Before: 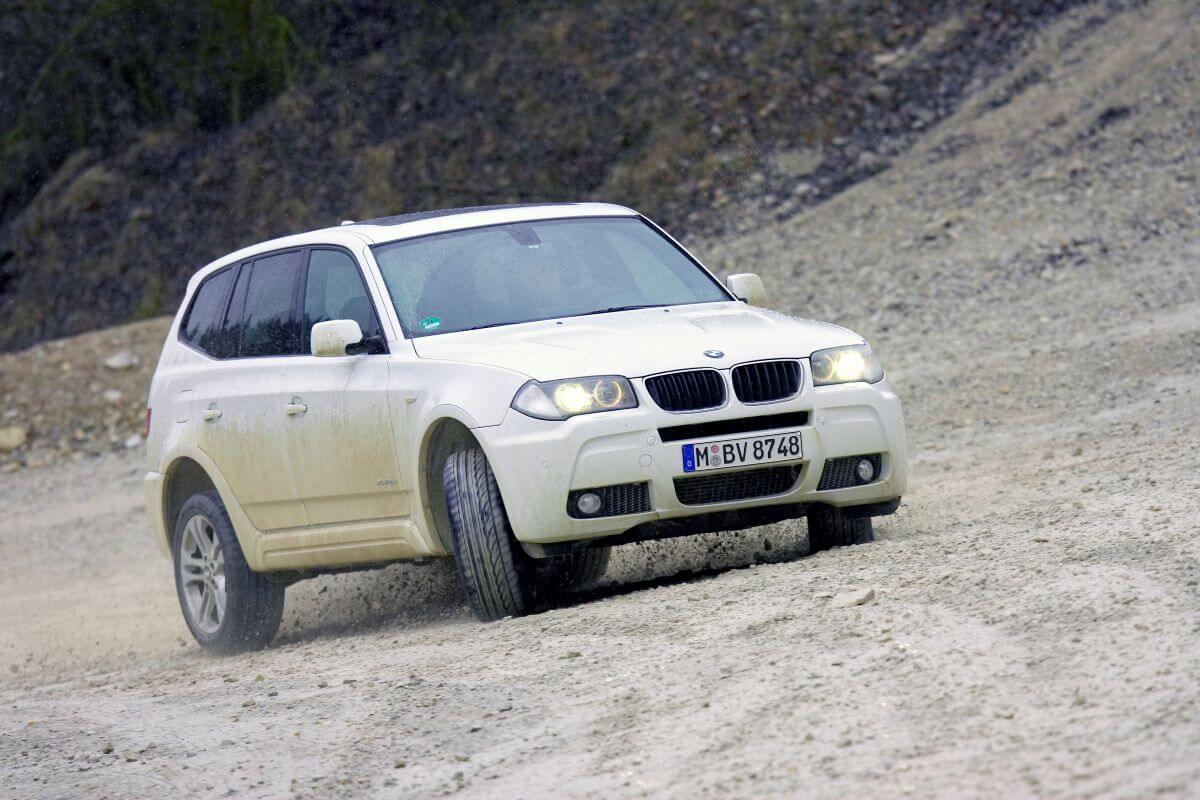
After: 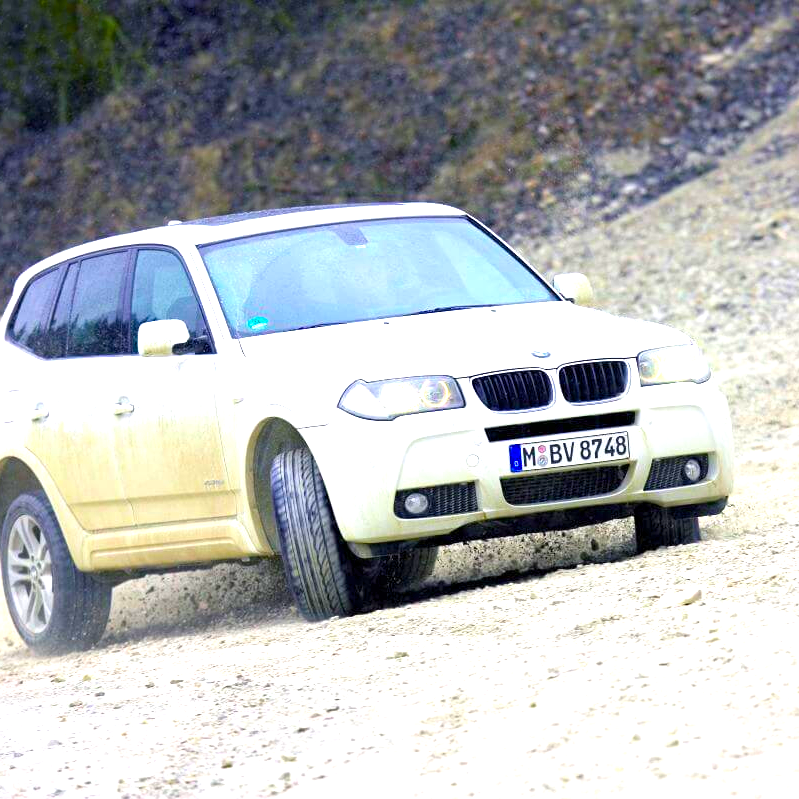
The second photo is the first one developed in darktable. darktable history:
color balance rgb: linear chroma grading › global chroma 15%, perceptual saturation grading › global saturation 30%
exposure: exposure 1.15 EV, compensate highlight preservation false
crop and rotate: left 14.436%, right 18.898%
